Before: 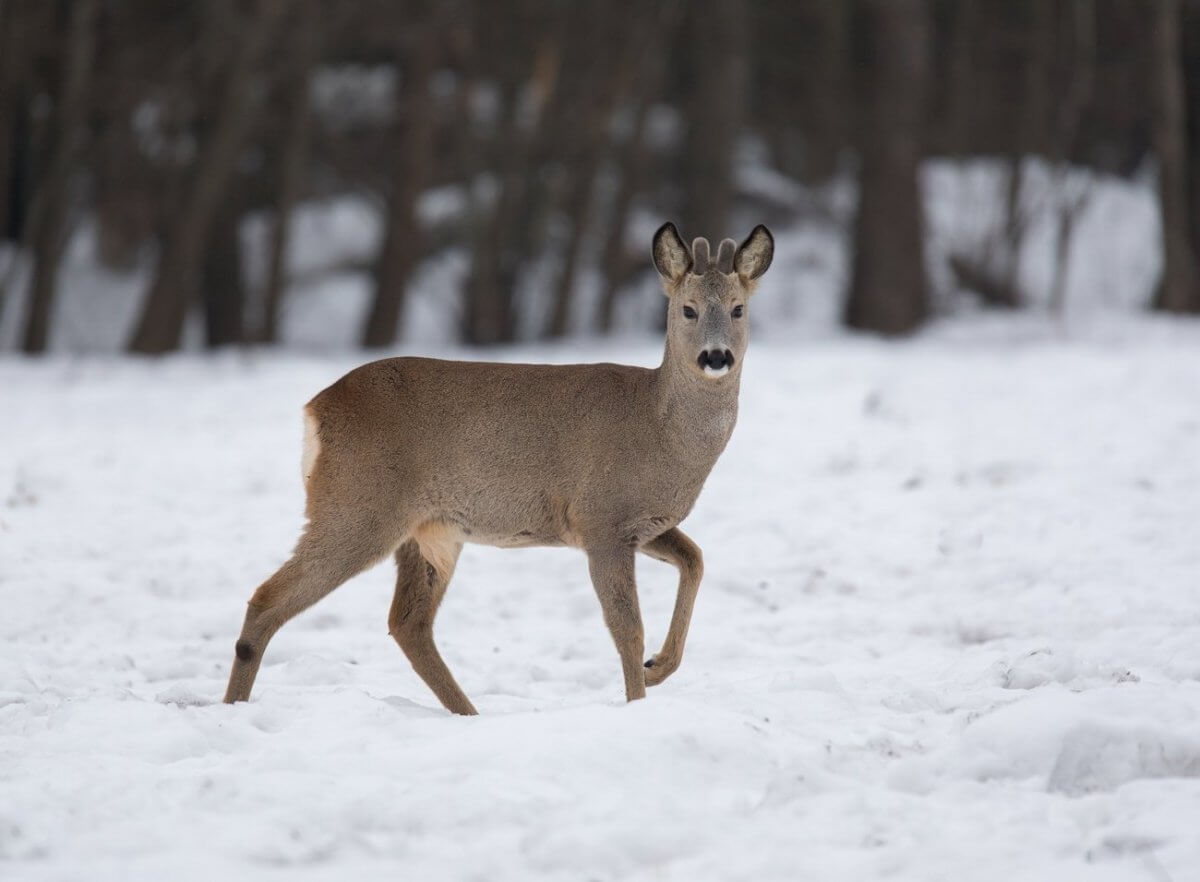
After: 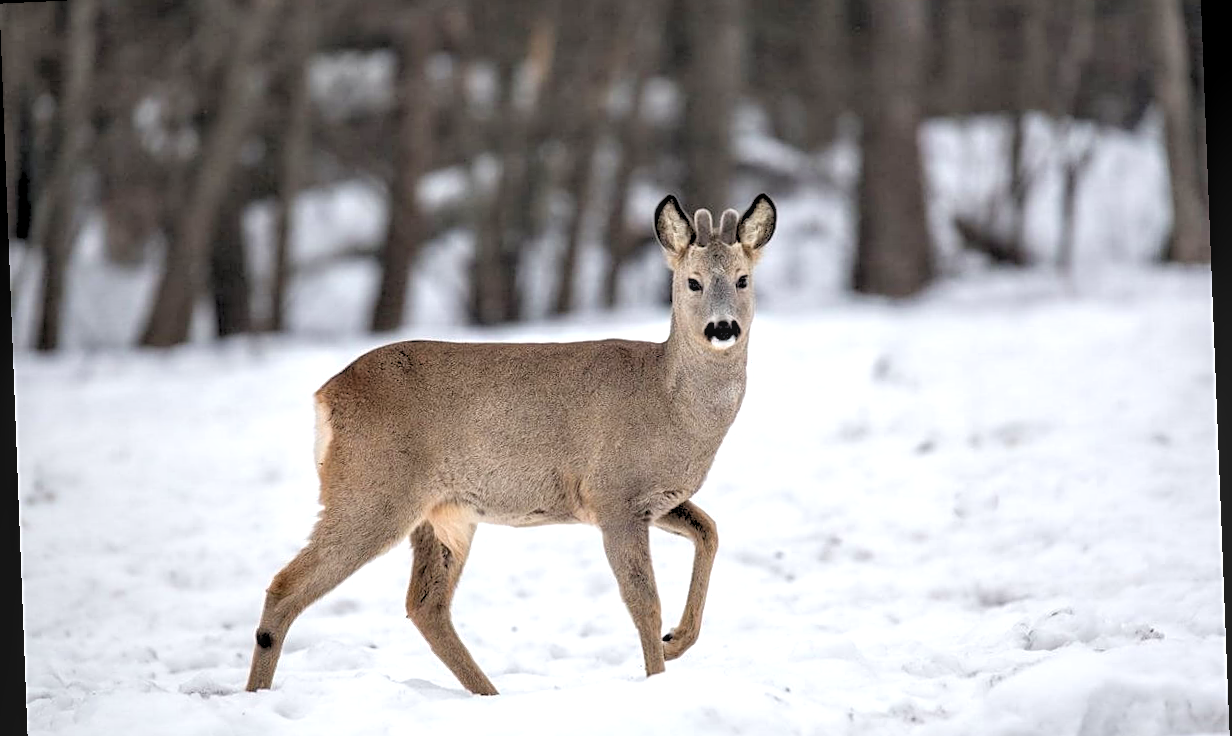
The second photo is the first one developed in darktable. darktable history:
exposure: black level correction 0, exposure 0.7 EV, compensate exposure bias true, compensate highlight preservation false
crop and rotate: top 5.667%, bottom 14.937%
contrast equalizer: y [[0.513, 0.565, 0.608, 0.562, 0.512, 0.5], [0.5 ×6], [0.5, 0.5, 0.5, 0.528, 0.598, 0.658], [0 ×6], [0 ×6]]
sharpen: on, module defaults
rotate and perspective: rotation -2.22°, lens shift (horizontal) -0.022, automatic cropping off
local contrast: on, module defaults
rgb levels: preserve colors sum RGB, levels [[0.038, 0.433, 0.934], [0, 0.5, 1], [0, 0.5, 1]]
